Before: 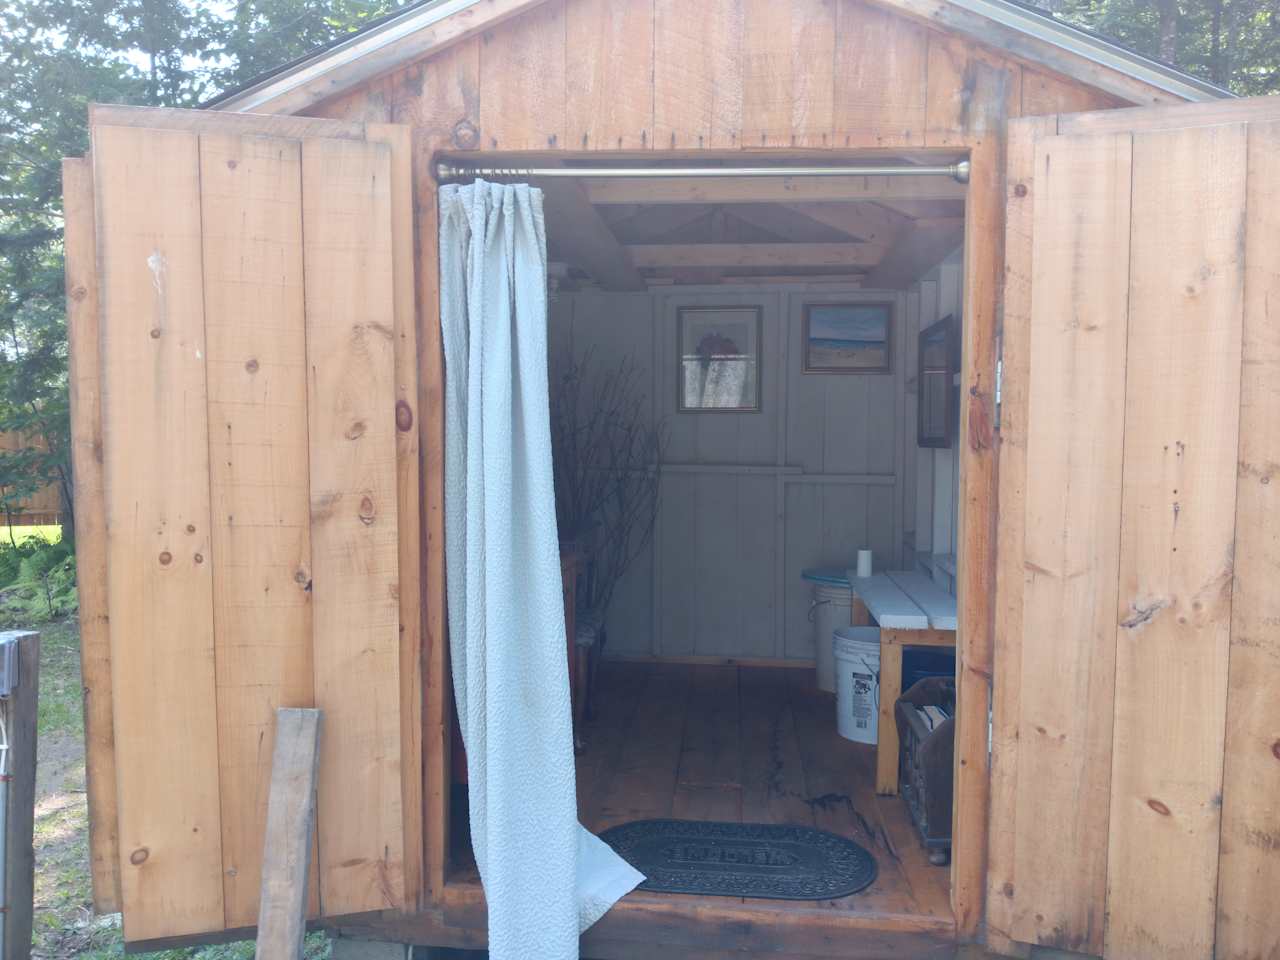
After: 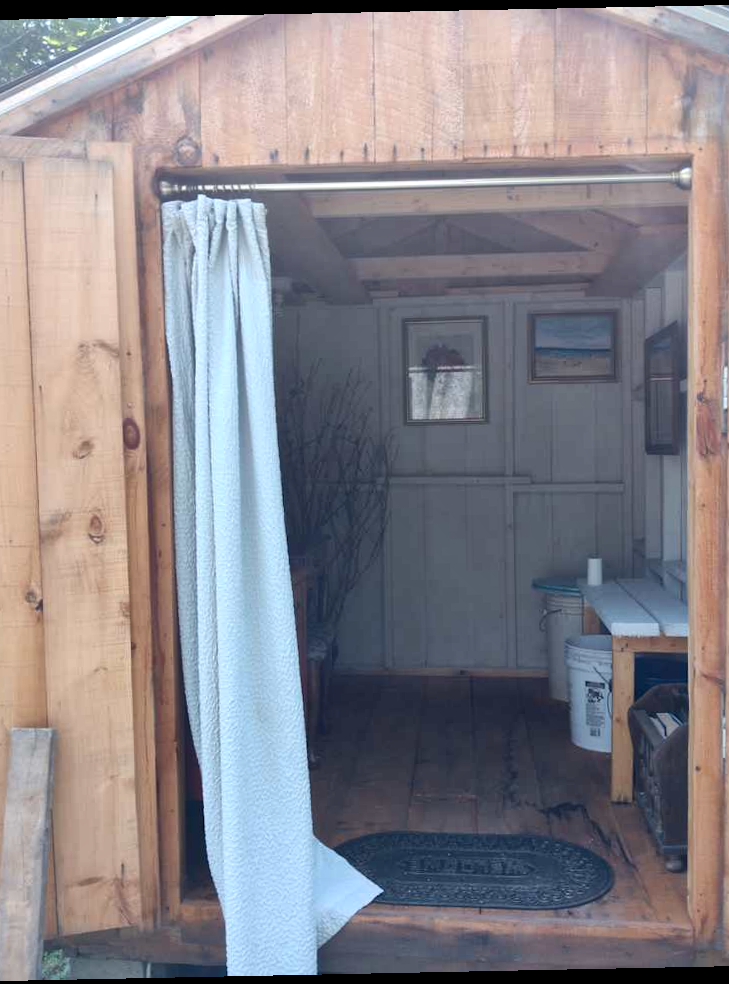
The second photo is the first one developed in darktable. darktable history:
local contrast: mode bilateral grid, contrast 25, coarseness 60, detail 151%, midtone range 0.2
crop: left 21.674%, right 22.086%
rotate and perspective: rotation -1.17°, automatic cropping off
